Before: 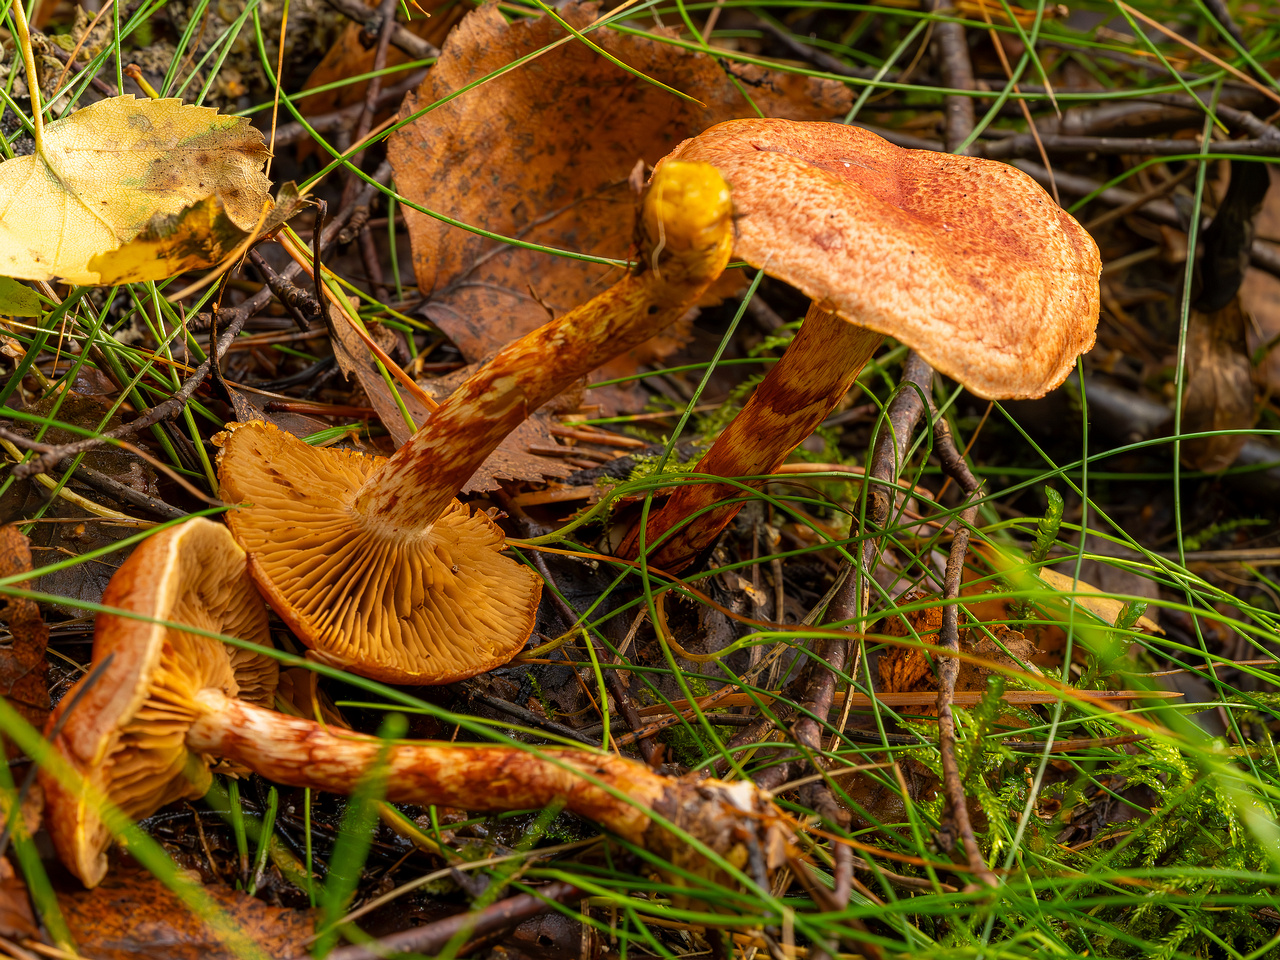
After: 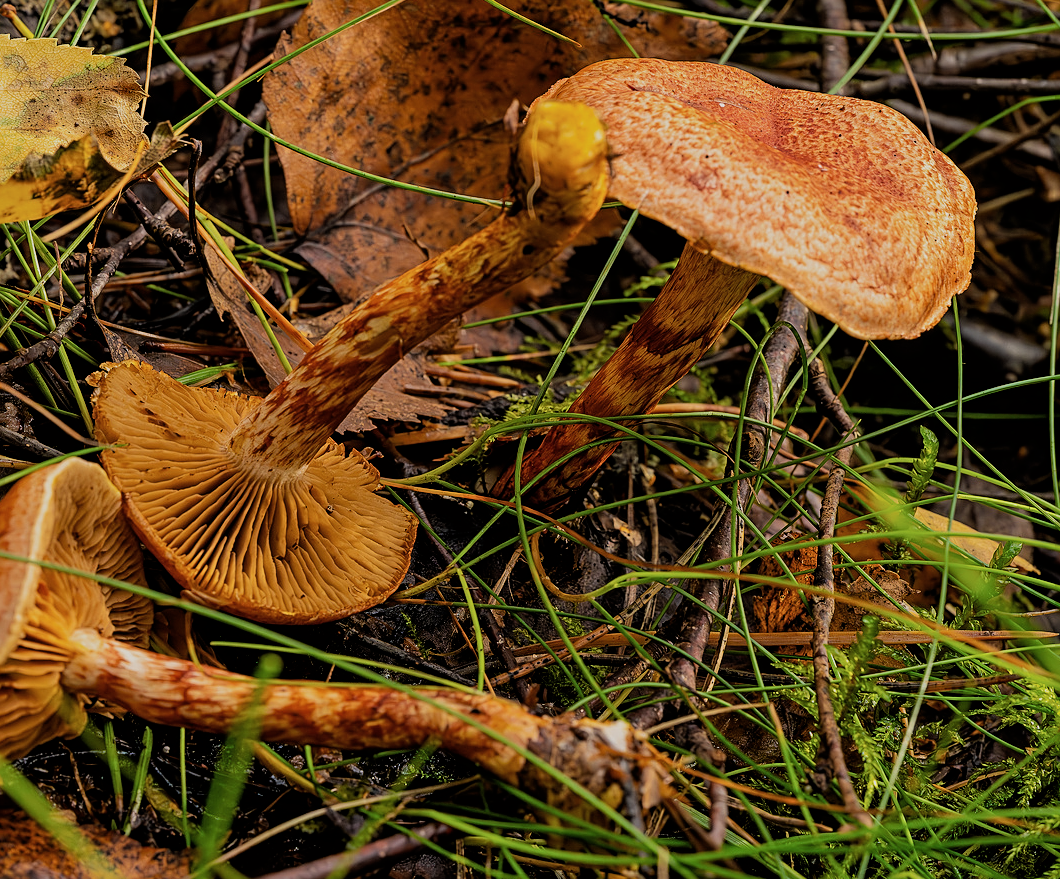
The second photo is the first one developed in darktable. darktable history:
filmic rgb: black relative exposure -5 EV, hardness 2.88, contrast 1.3, highlights saturation mix -30%
contrast brightness saturation: saturation -0.05
tone equalizer: -8 EV 0.25 EV, -7 EV 0.417 EV, -6 EV 0.417 EV, -5 EV 0.25 EV, -3 EV -0.25 EV, -2 EV -0.417 EV, -1 EV -0.417 EV, +0 EV -0.25 EV, edges refinement/feathering 500, mask exposure compensation -1.57 EV, preserve details guided filter
sharpen: on, module defaults
crop: left 9.807%, top 6.259%, right 7.334%, bottom 2.177%
